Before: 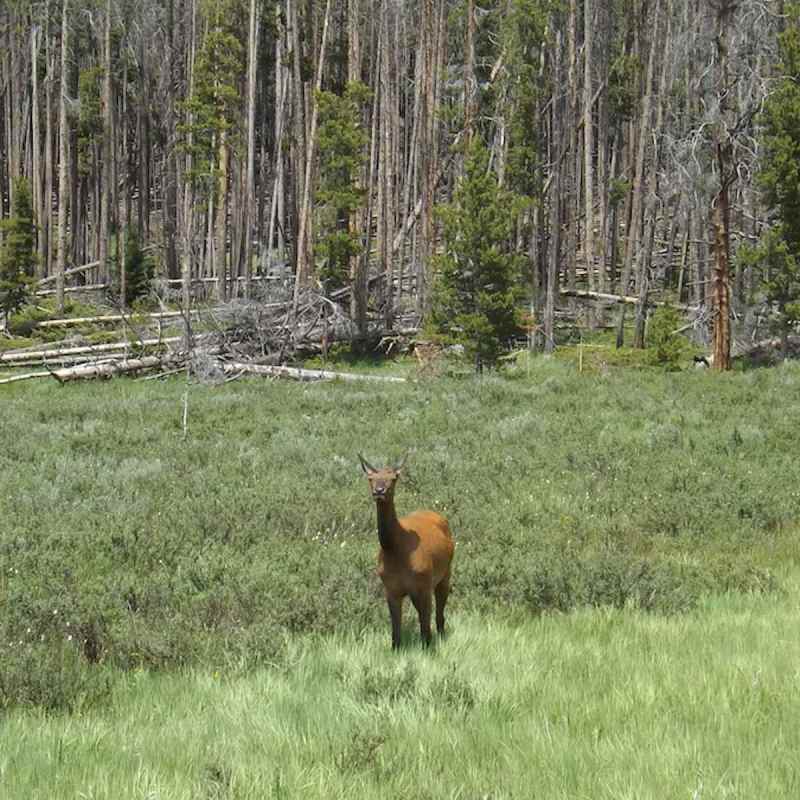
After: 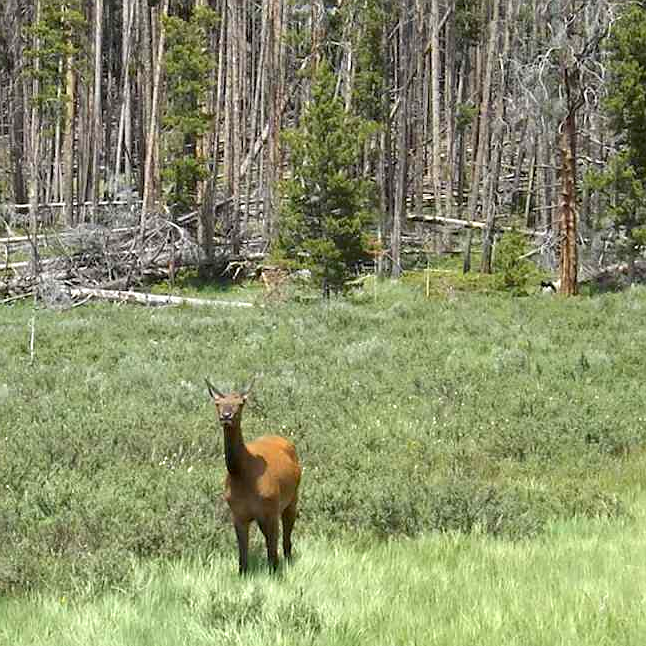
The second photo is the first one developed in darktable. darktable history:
exposure: black level correction 0.005, exposure 0.418 EV, compensate highlight preservation false
crop: left 19.21%, top 9.457%, right 0.001%, bottom 9.67%
sharpen: radius 1.598, amount 0.36, threshold 1.22
